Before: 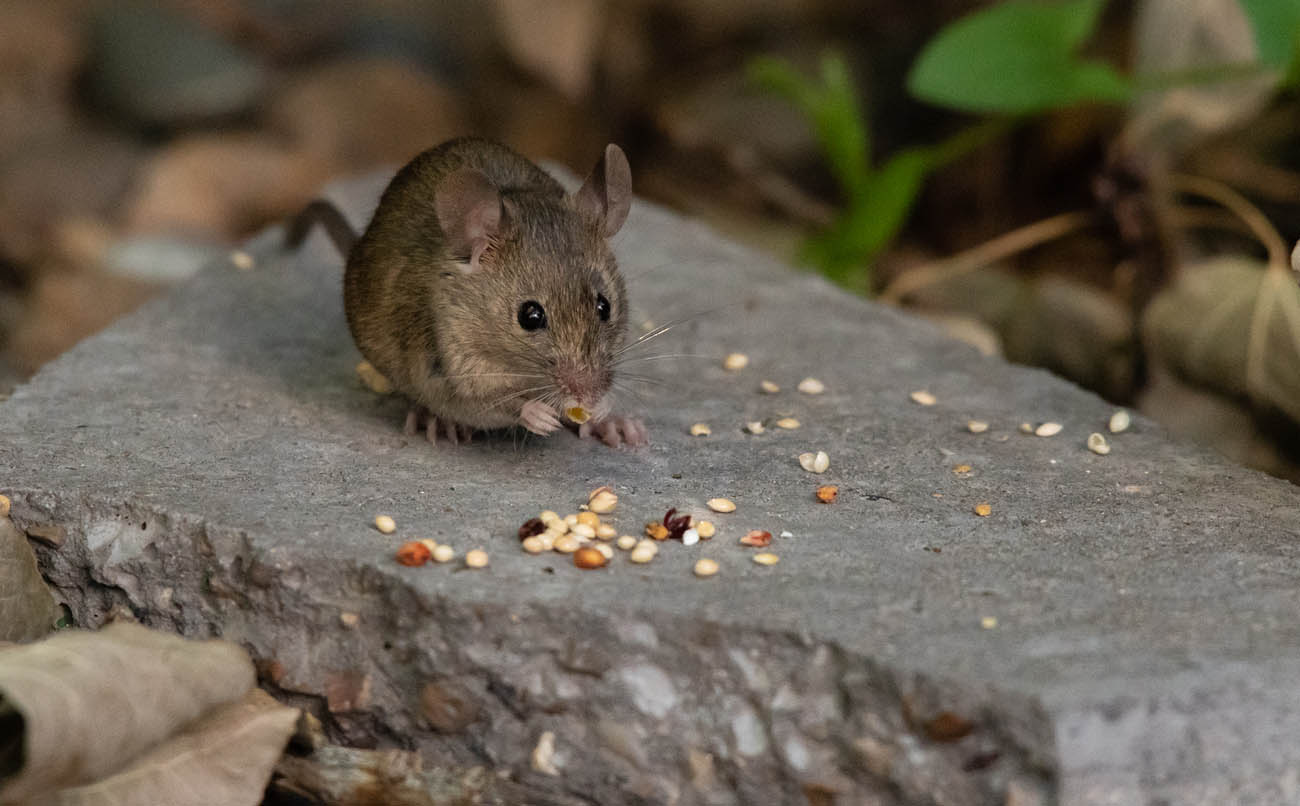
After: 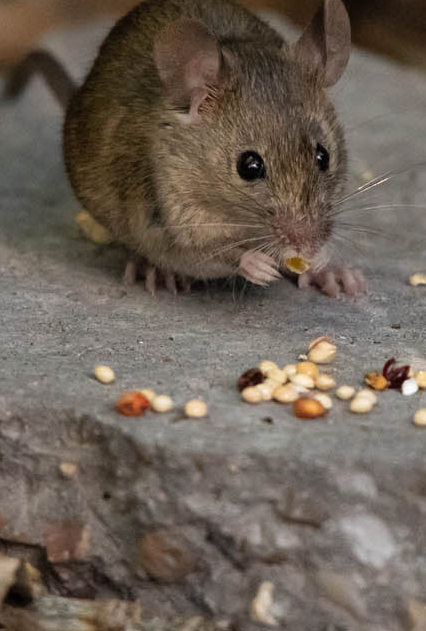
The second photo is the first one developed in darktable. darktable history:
crop and rotate: left 21.687%, top 18.716%, right 45.468%, bottom 2.989%
tone equalizer: on, module defaults
